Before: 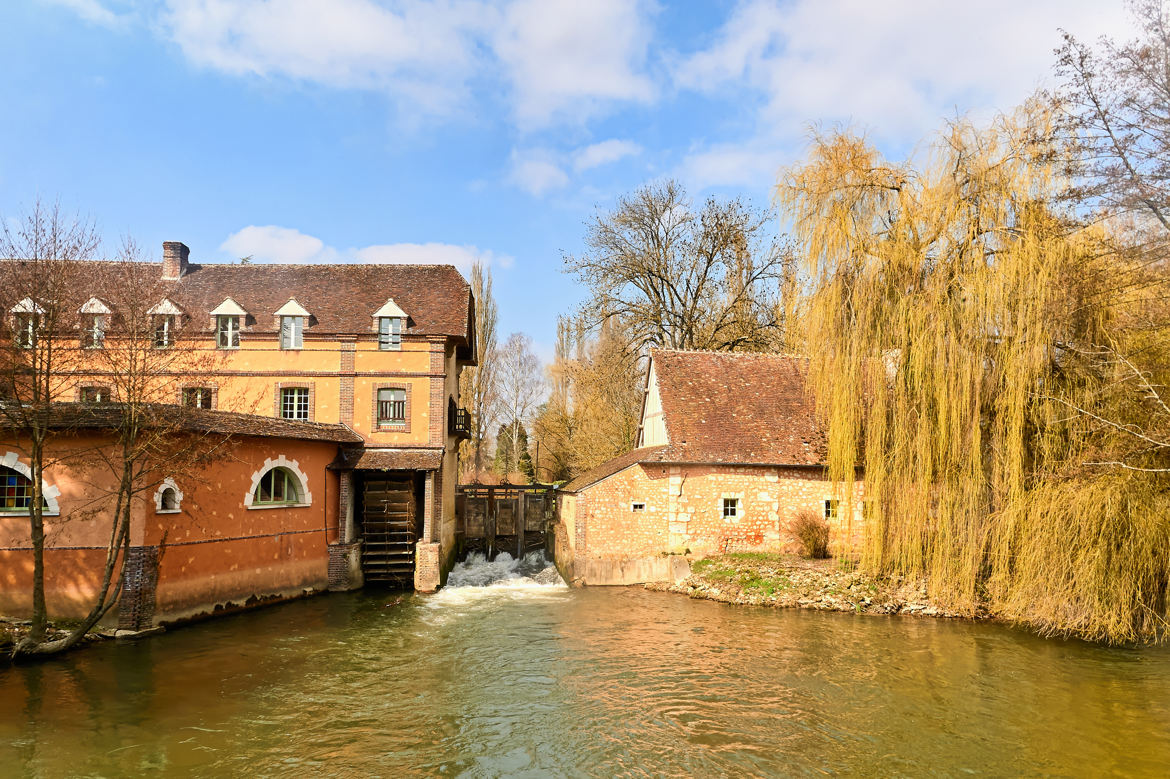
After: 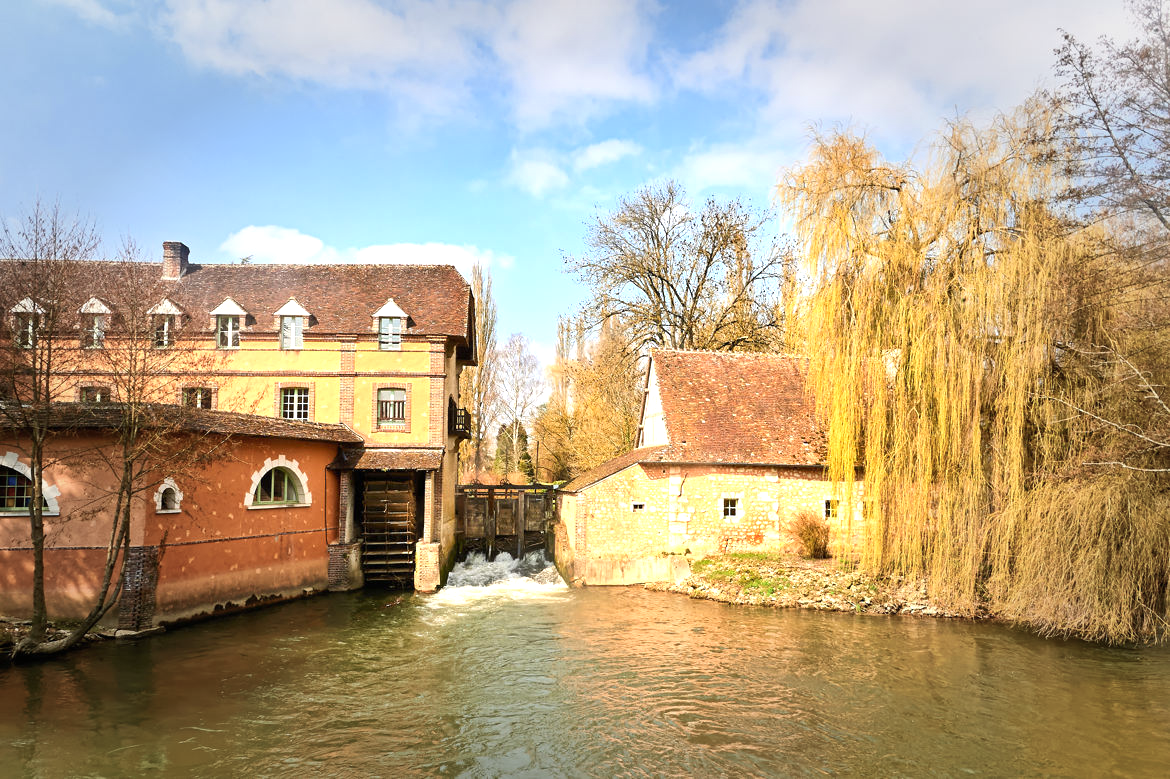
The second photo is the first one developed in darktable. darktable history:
vignetting: fall-off start 49.19%, brightness -0.432, saturation -0.197, automatic ratio true, width/height ratio 1.296
exposure: black level correction 0, exposure 0.702 EV, compensate highlight preservation false
